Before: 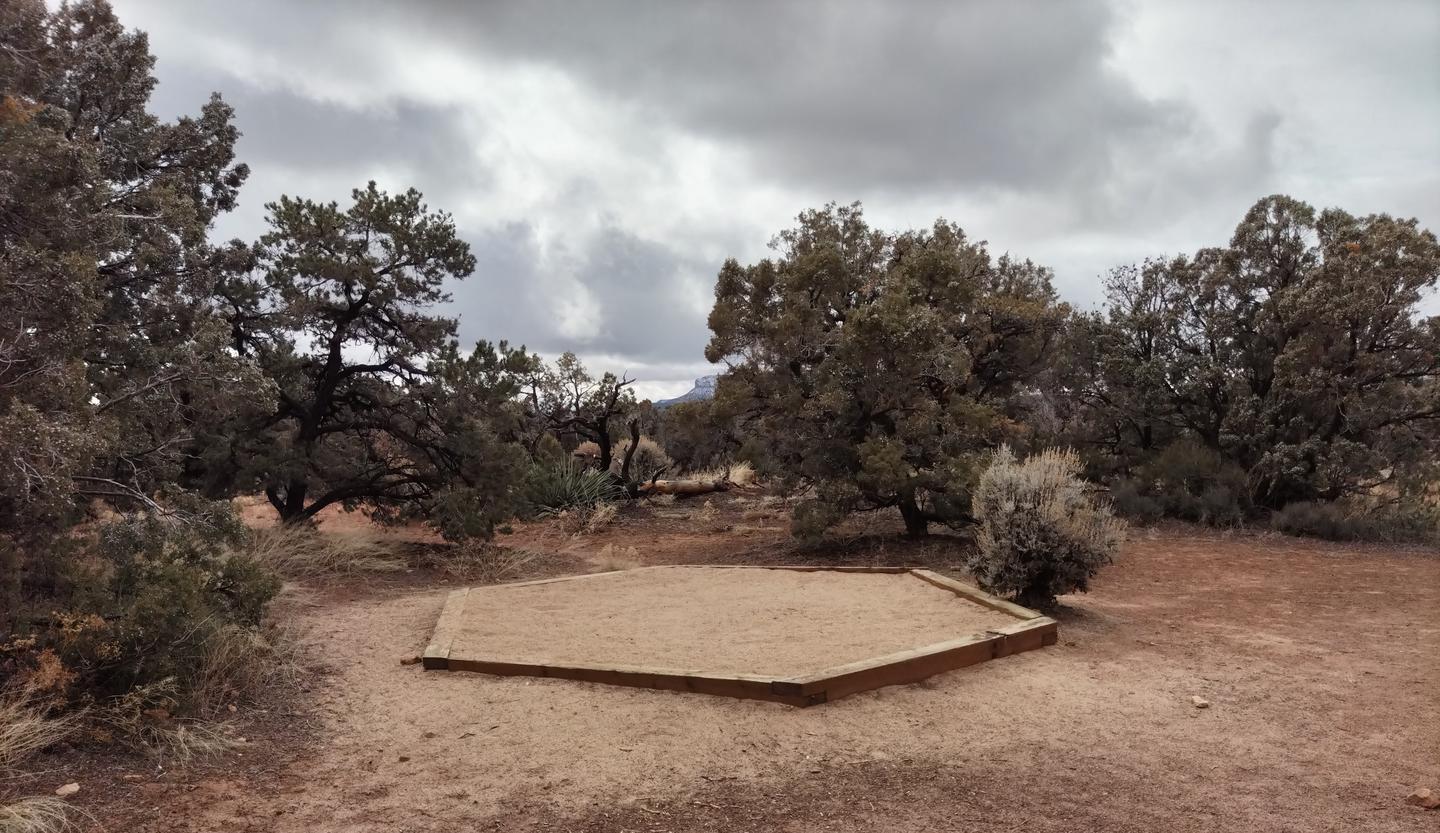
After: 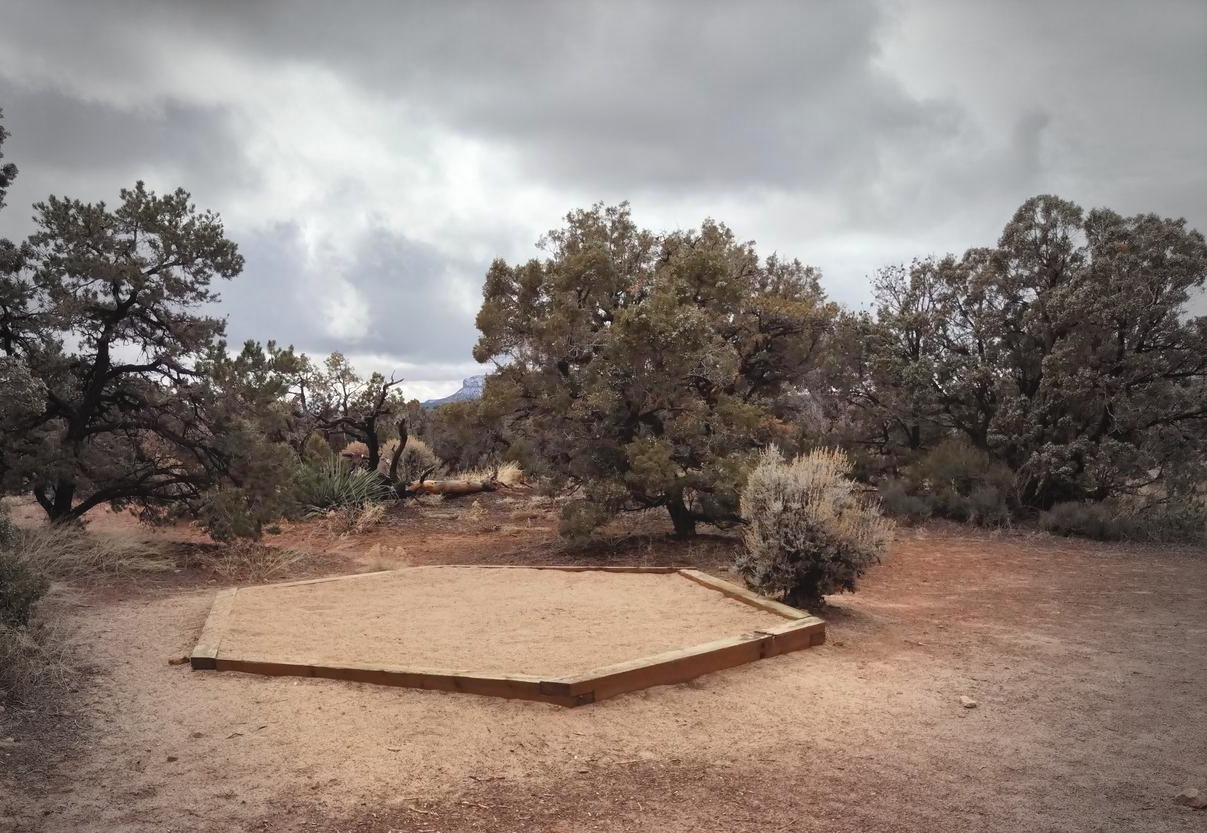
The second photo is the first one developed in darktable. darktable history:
exposure: black level correction 0.001, exposure 0.3 EV, compensate highlight preservation false
vignetting: fall-off start 64.63%, center (-0.034, 0.148), width/height ratio 0.881
crop: left 16.145%
contrast brightness saturation: contrast -0.1, brightness 0.05, saturation 0.08
